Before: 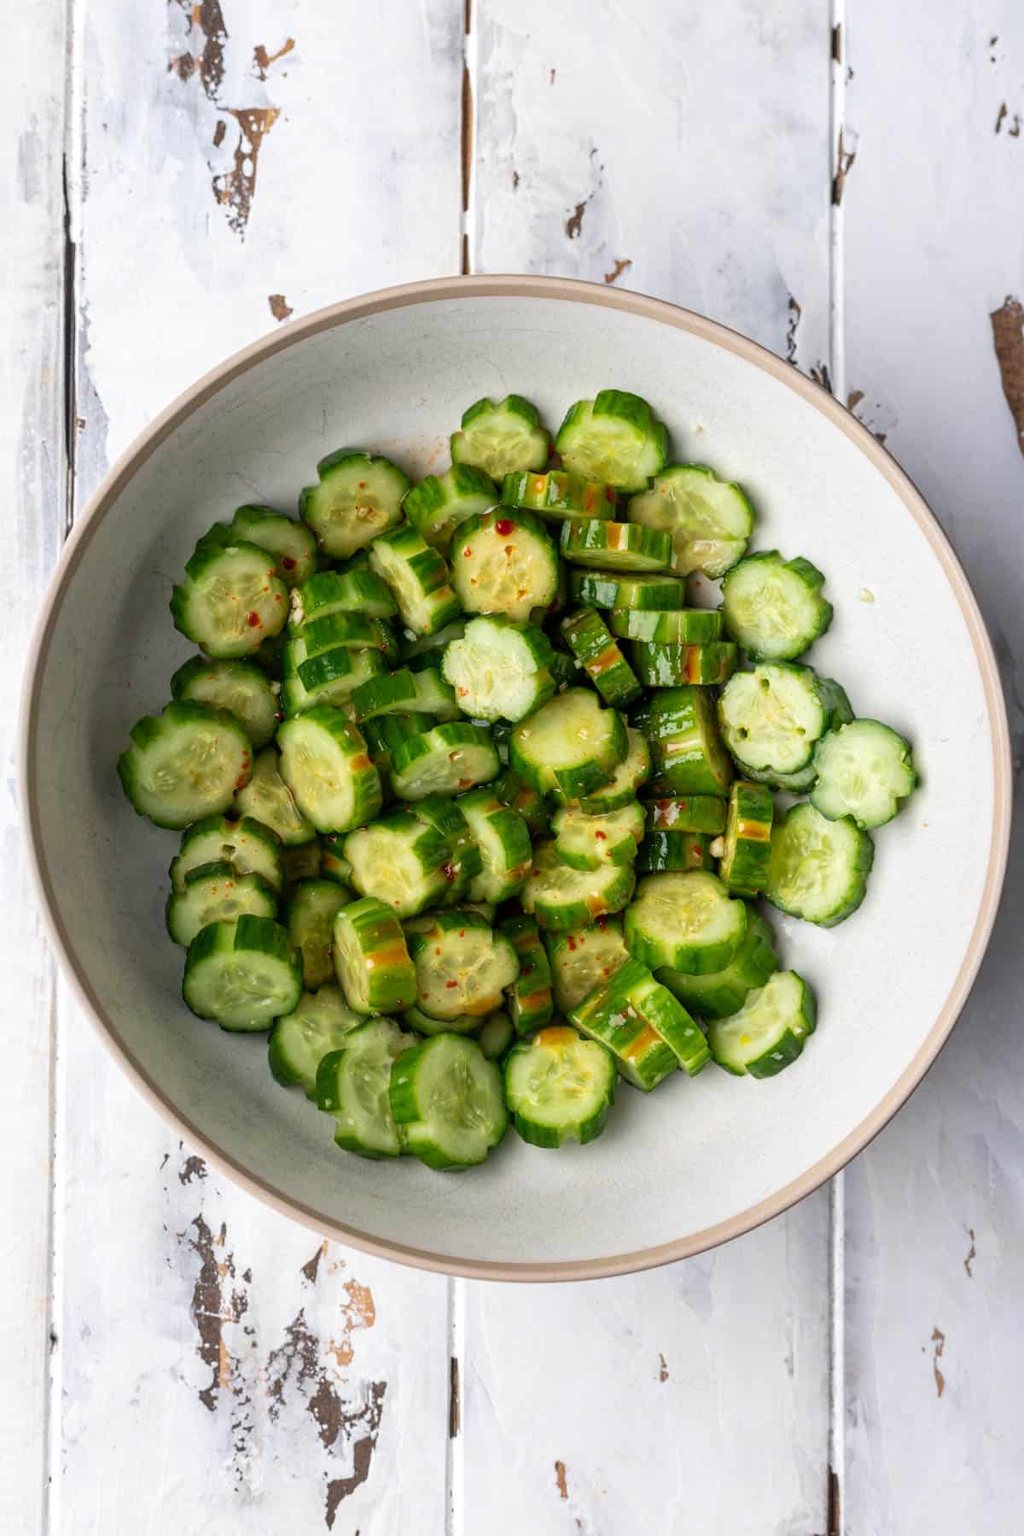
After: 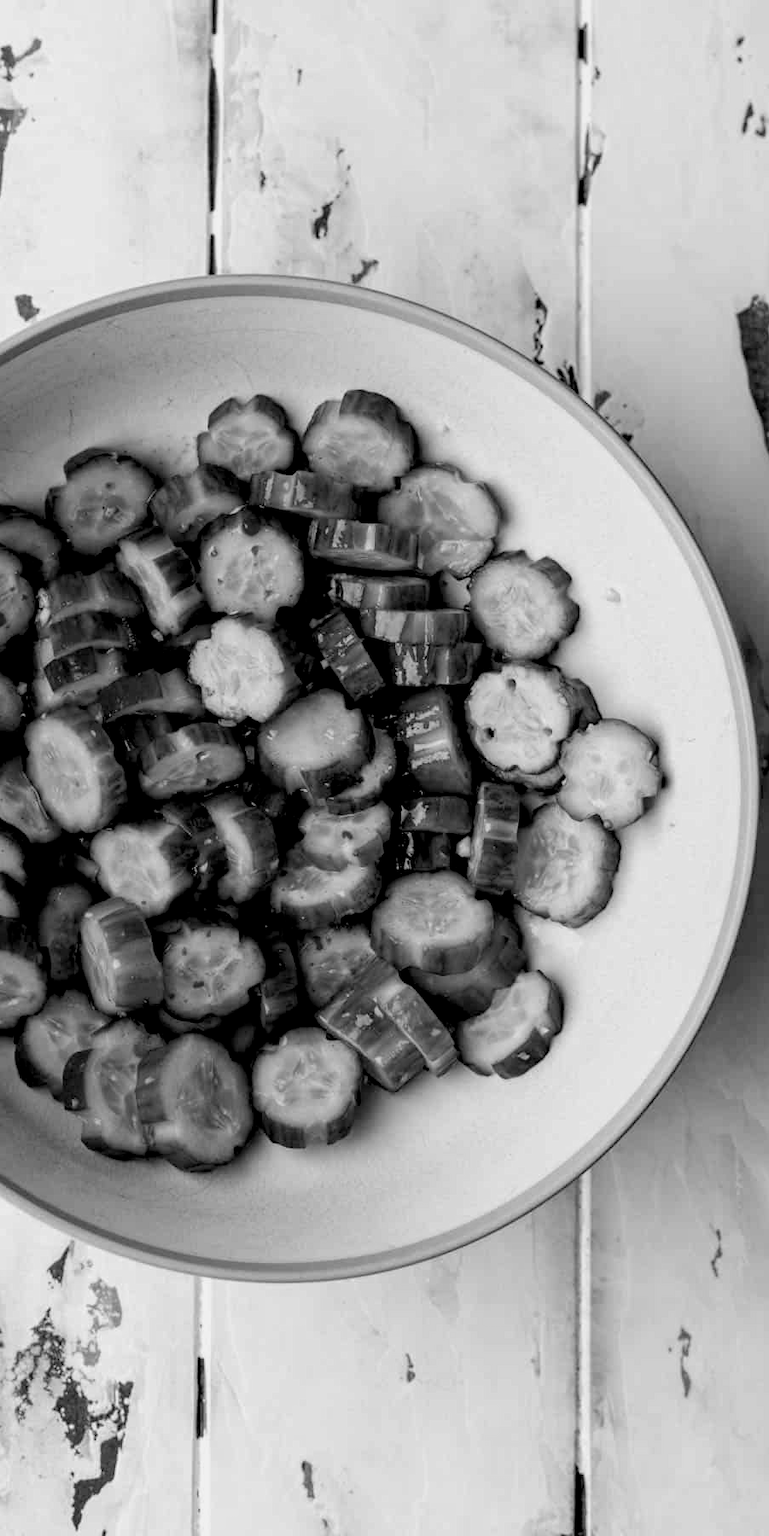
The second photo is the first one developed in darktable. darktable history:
crop and rotate: left 24.767%
exposure: black level correction 0.045, exposure -0.228 EV, compensate highlight preservation false
color calibration: output gray [0.31, 0.36, 0.33, 0], illuminant custom, x 0.373, y 0.388, temperature 4226.57 K
